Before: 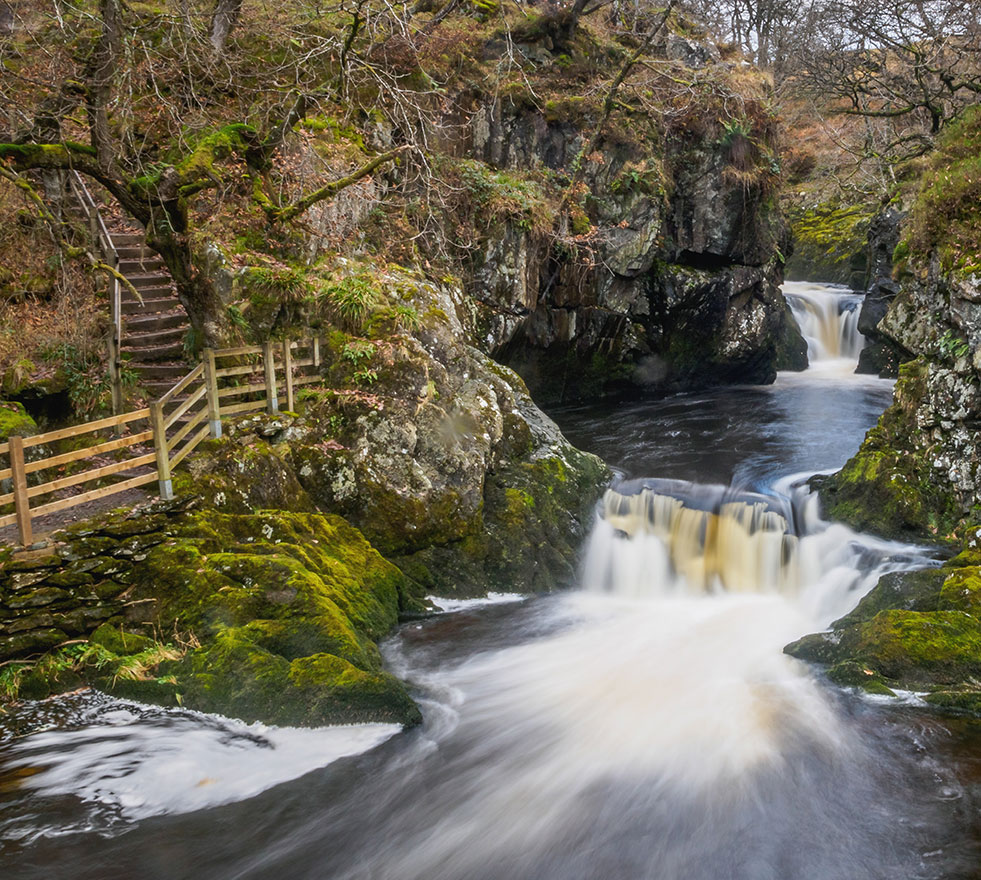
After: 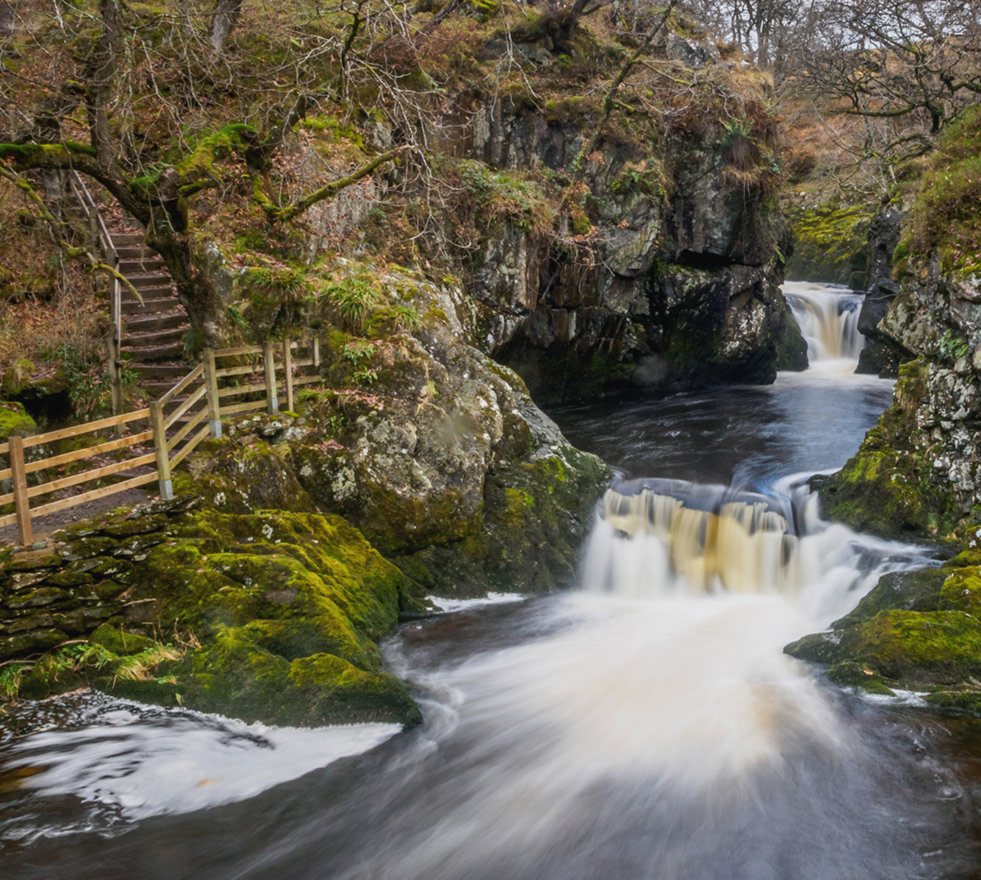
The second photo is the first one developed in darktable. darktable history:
white balance: red 1, blue 1
exposure: exposure -0.116 EV, compensate exposure bias true, compensate highlight preservation false
lowpass: radius 0.5, unbound 0
